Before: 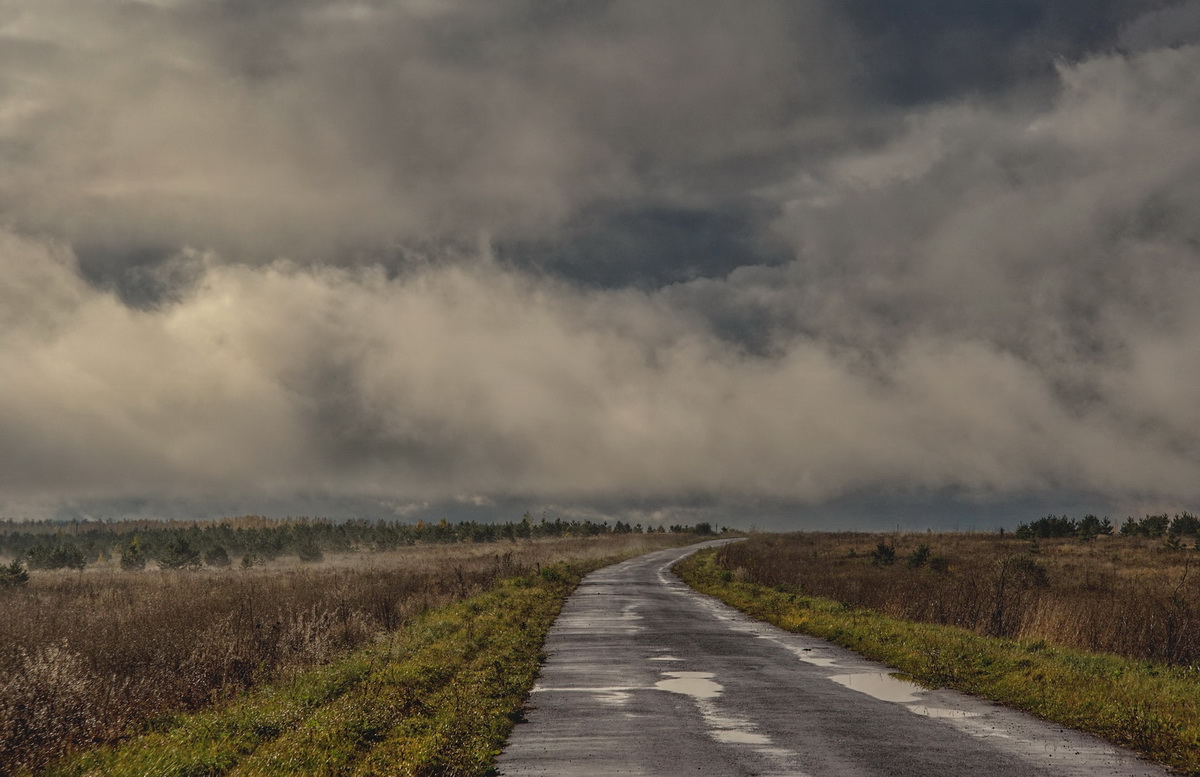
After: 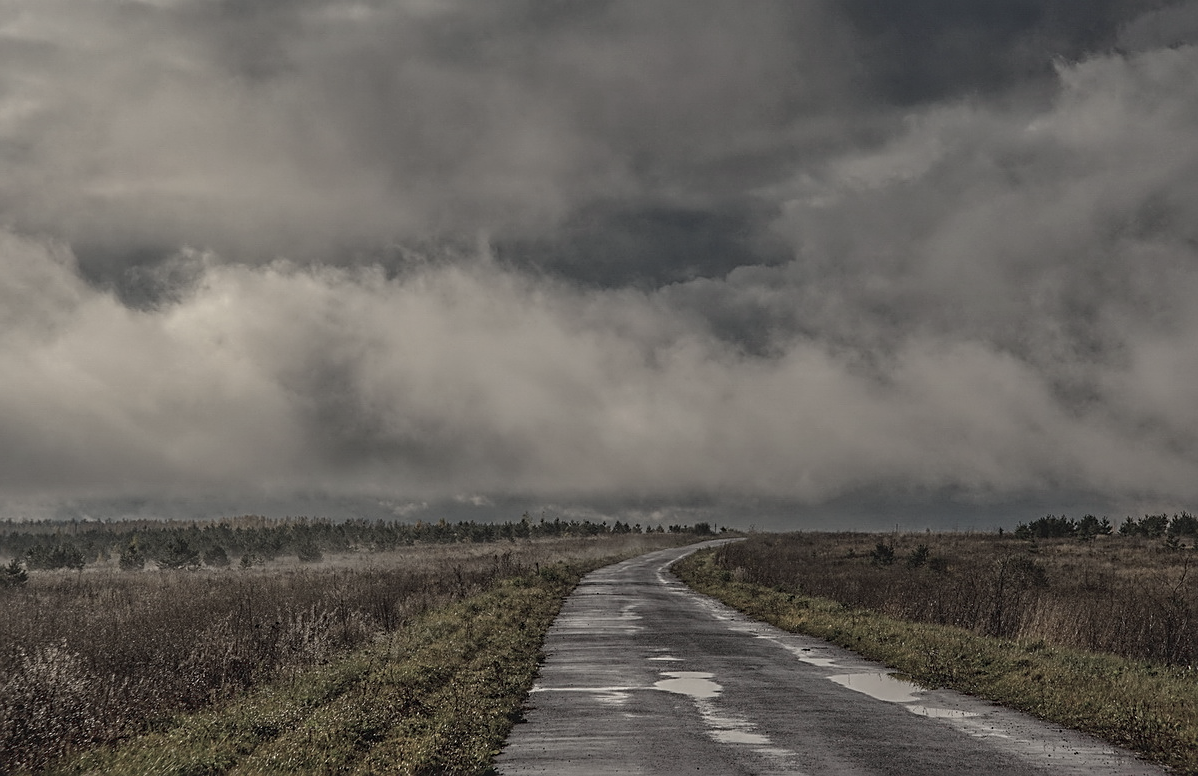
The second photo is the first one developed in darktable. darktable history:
crop and rotate: left 0.126%
color zones: curves: ch0 [(0, 0.6) (0.129, 0.508) (0.193, 0.483) (0.429, 0.5) (0.571, 0.5) (0.714, 0.5) (0.857, 0.5) (1, 0.6)]; ch1 [(0, 0.481) (0.112, 0.245) (0.213, 0.223) (0.429, 0.233) (0.571, 0.231) (0.683, 0.242) (0.857, 0.296) (1, 0.481)]
sharpen: on, module defaults
